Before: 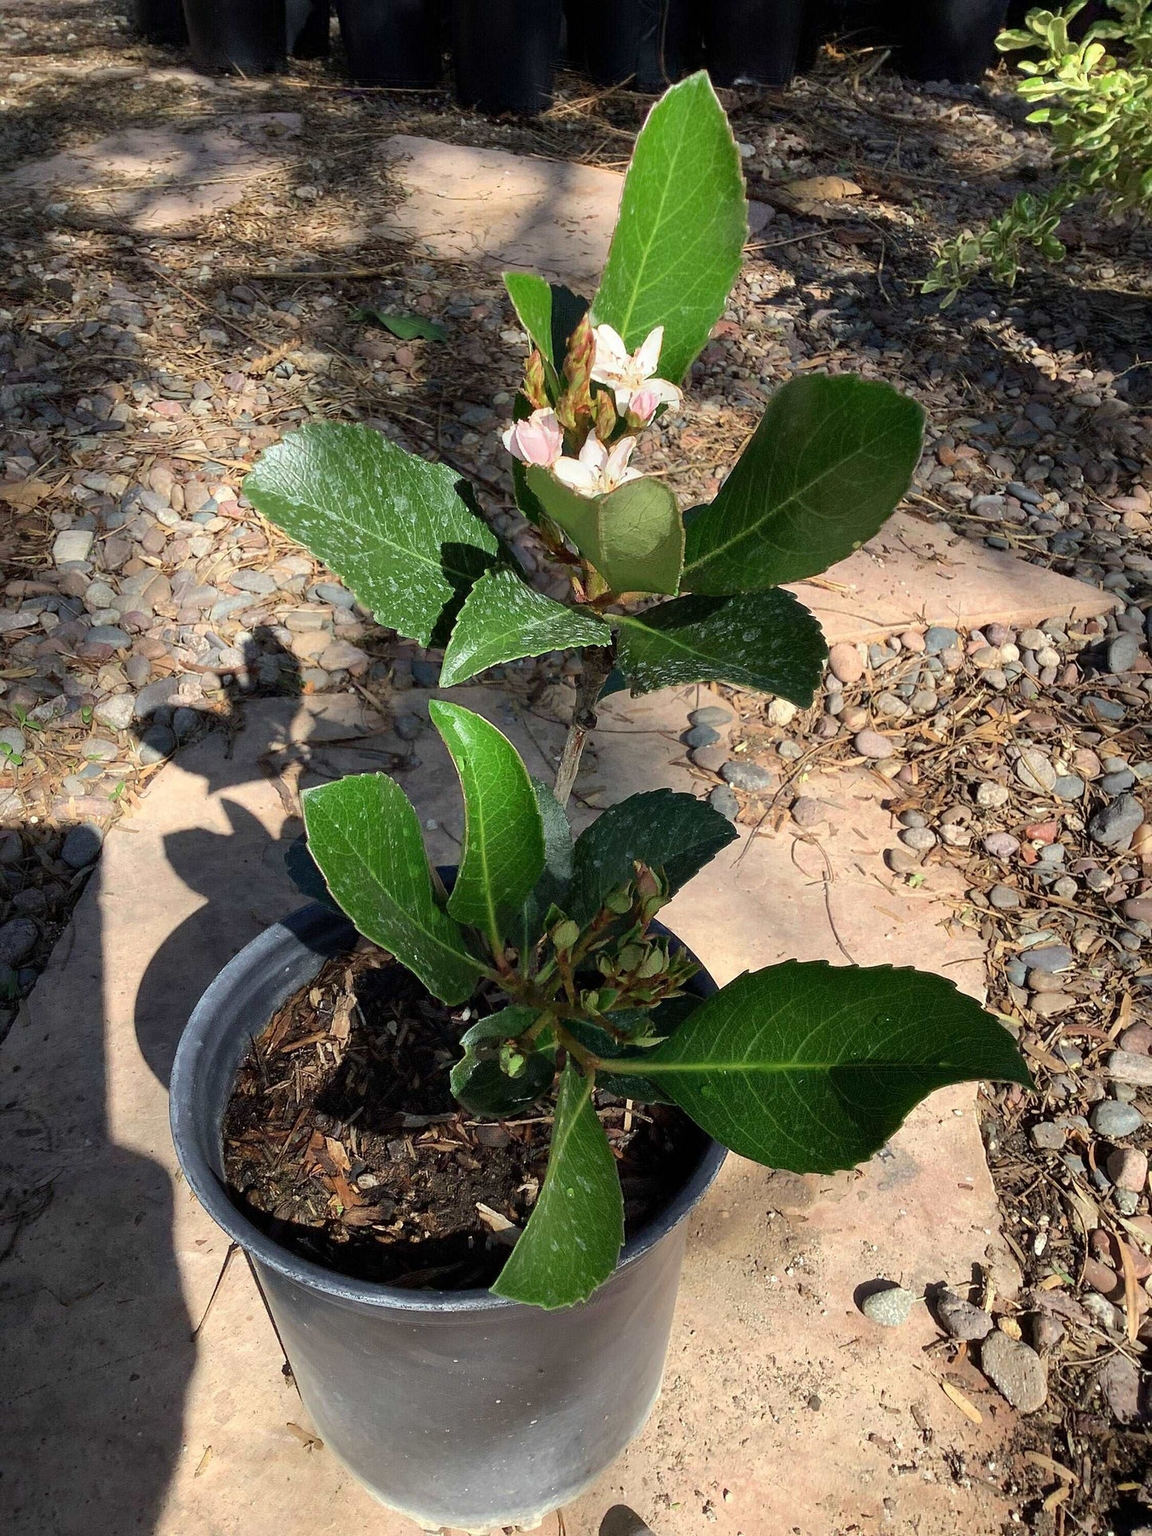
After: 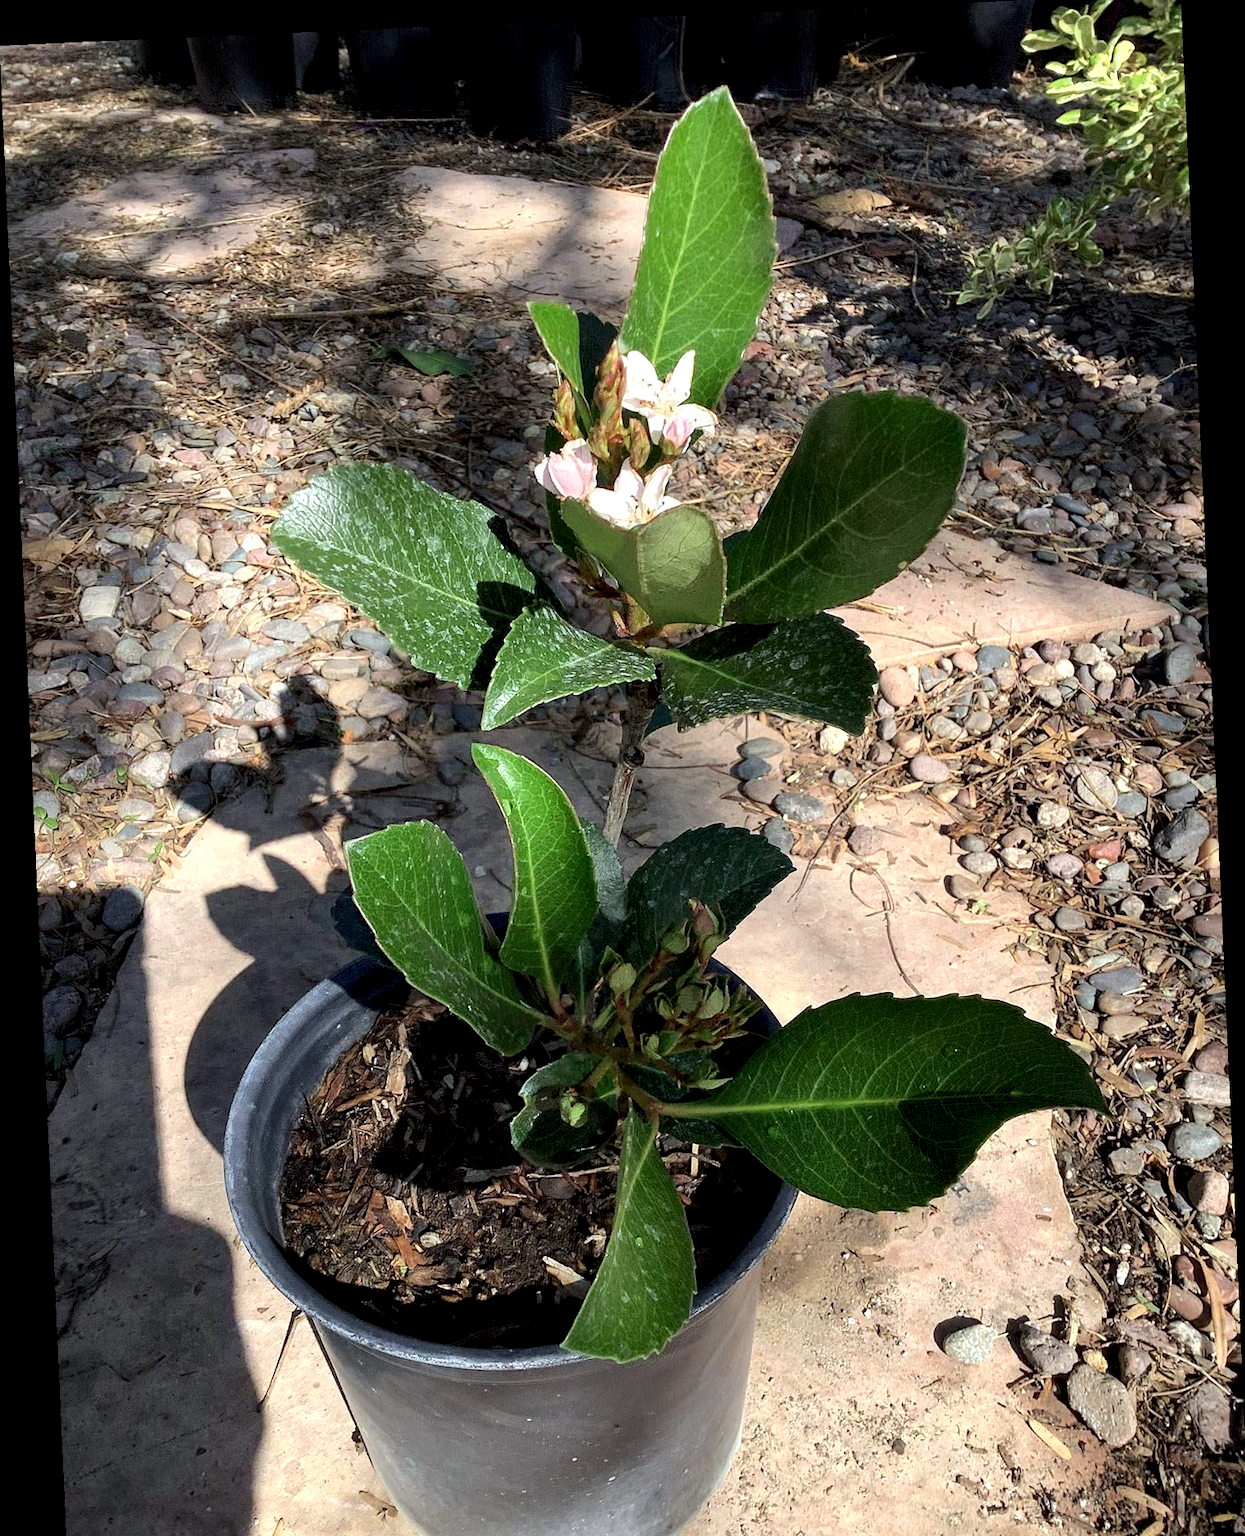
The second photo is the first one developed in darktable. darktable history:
white balance: red 0.98, blue 1.034
rotate and perspective: rotation -2.56°, automatic cropping off
crop: top 0.448%, right 0.264%, bottom 5.045%
local contrast: highlights 123%, shadows 126%, detail 140%, midtone range 0.254
